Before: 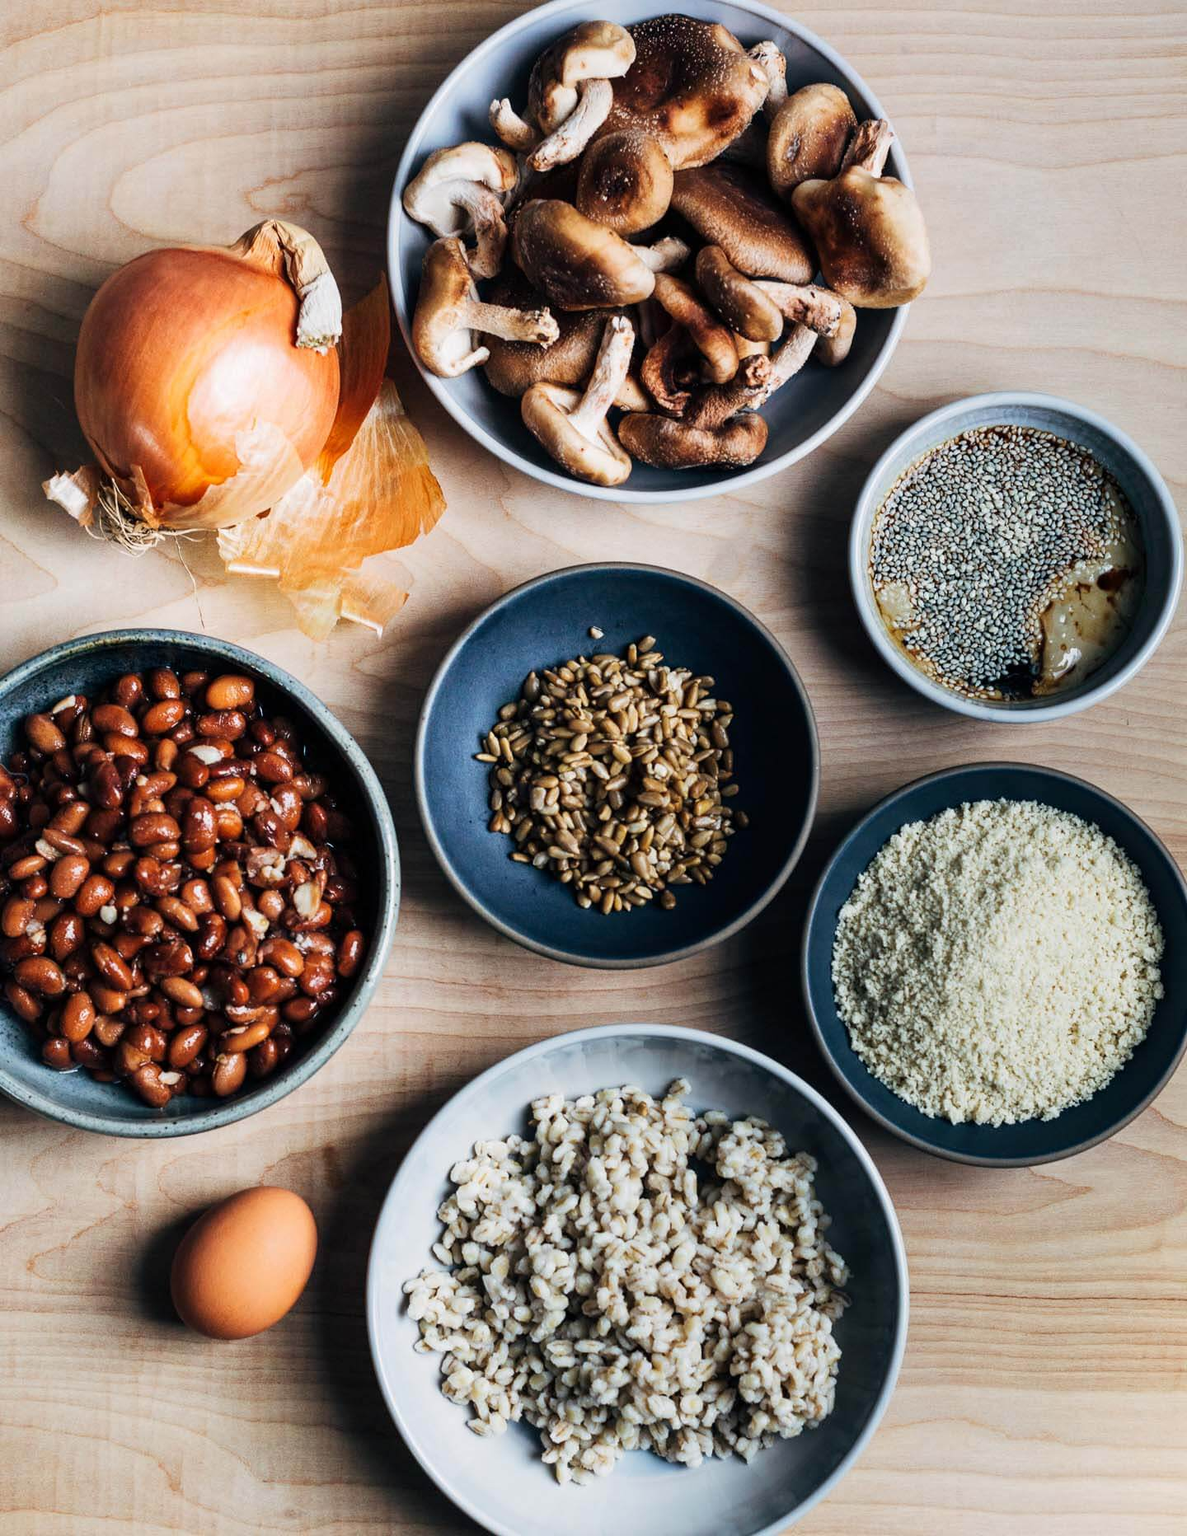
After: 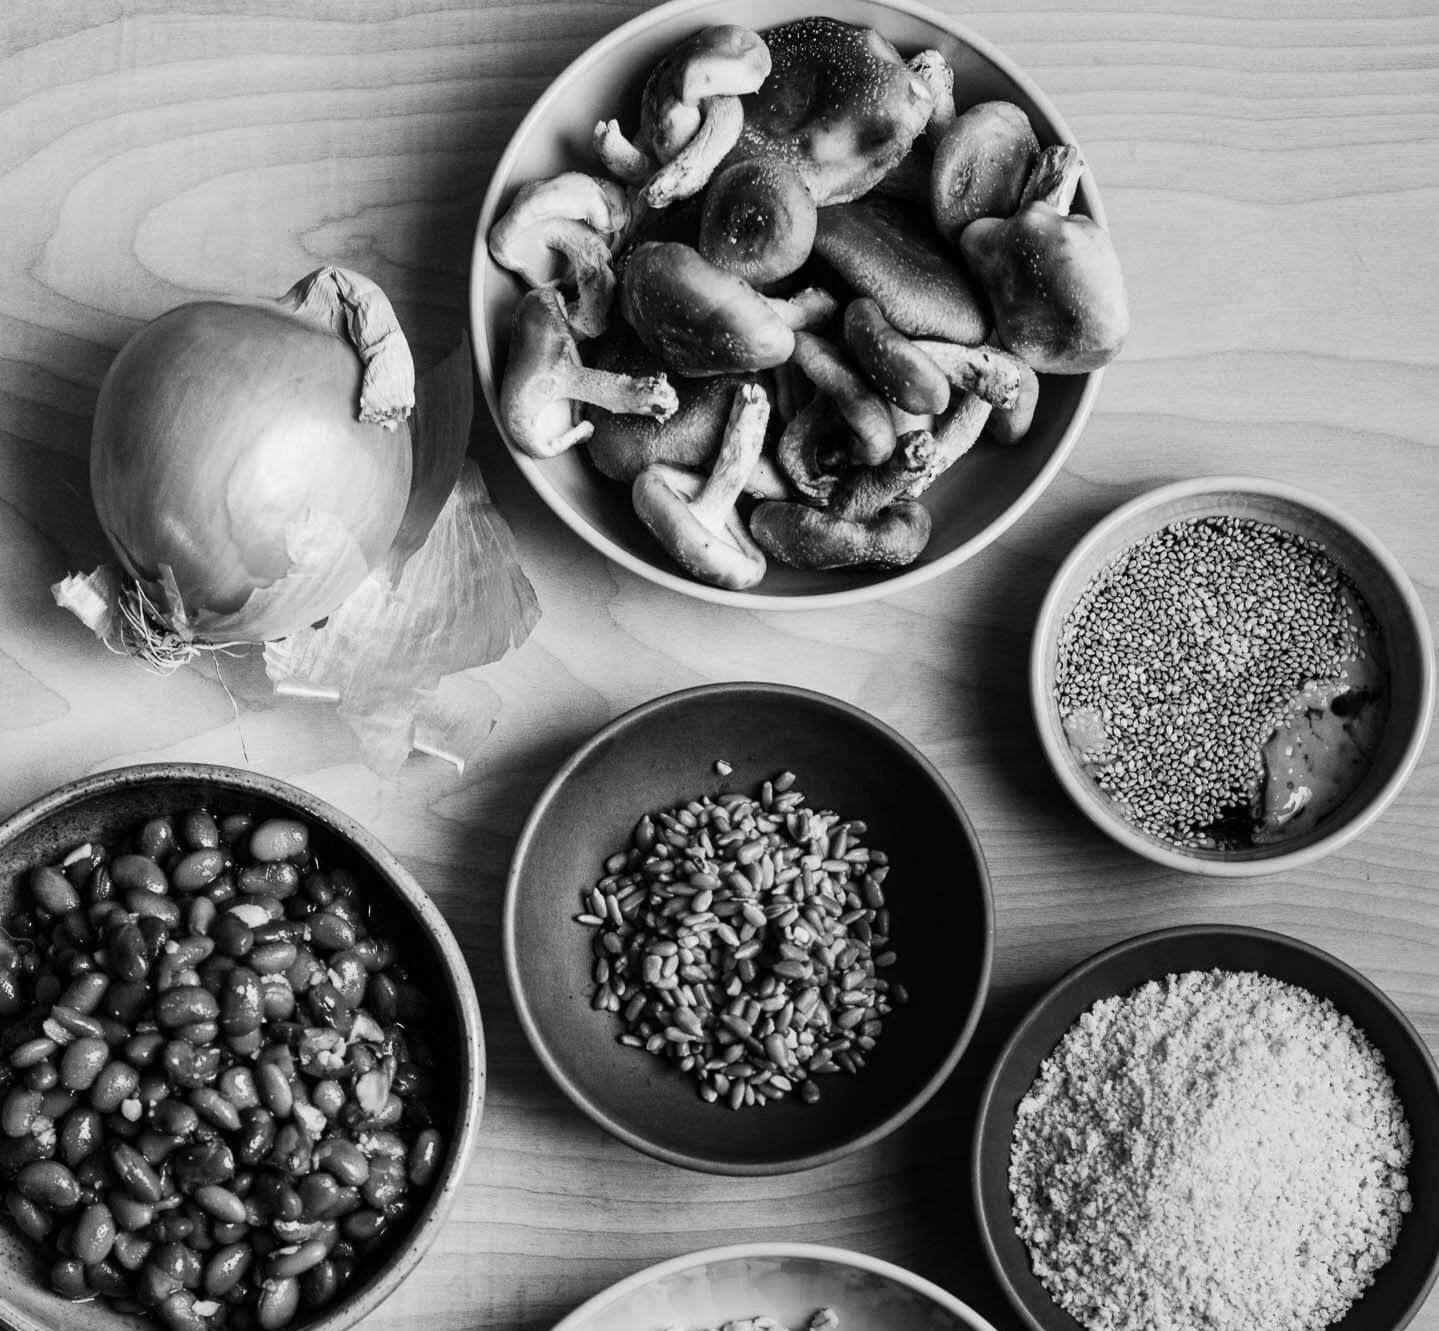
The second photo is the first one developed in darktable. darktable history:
monochrome: on, module defaults
exposure: exposure -0.05 EV
crop: bottom 28.576%
